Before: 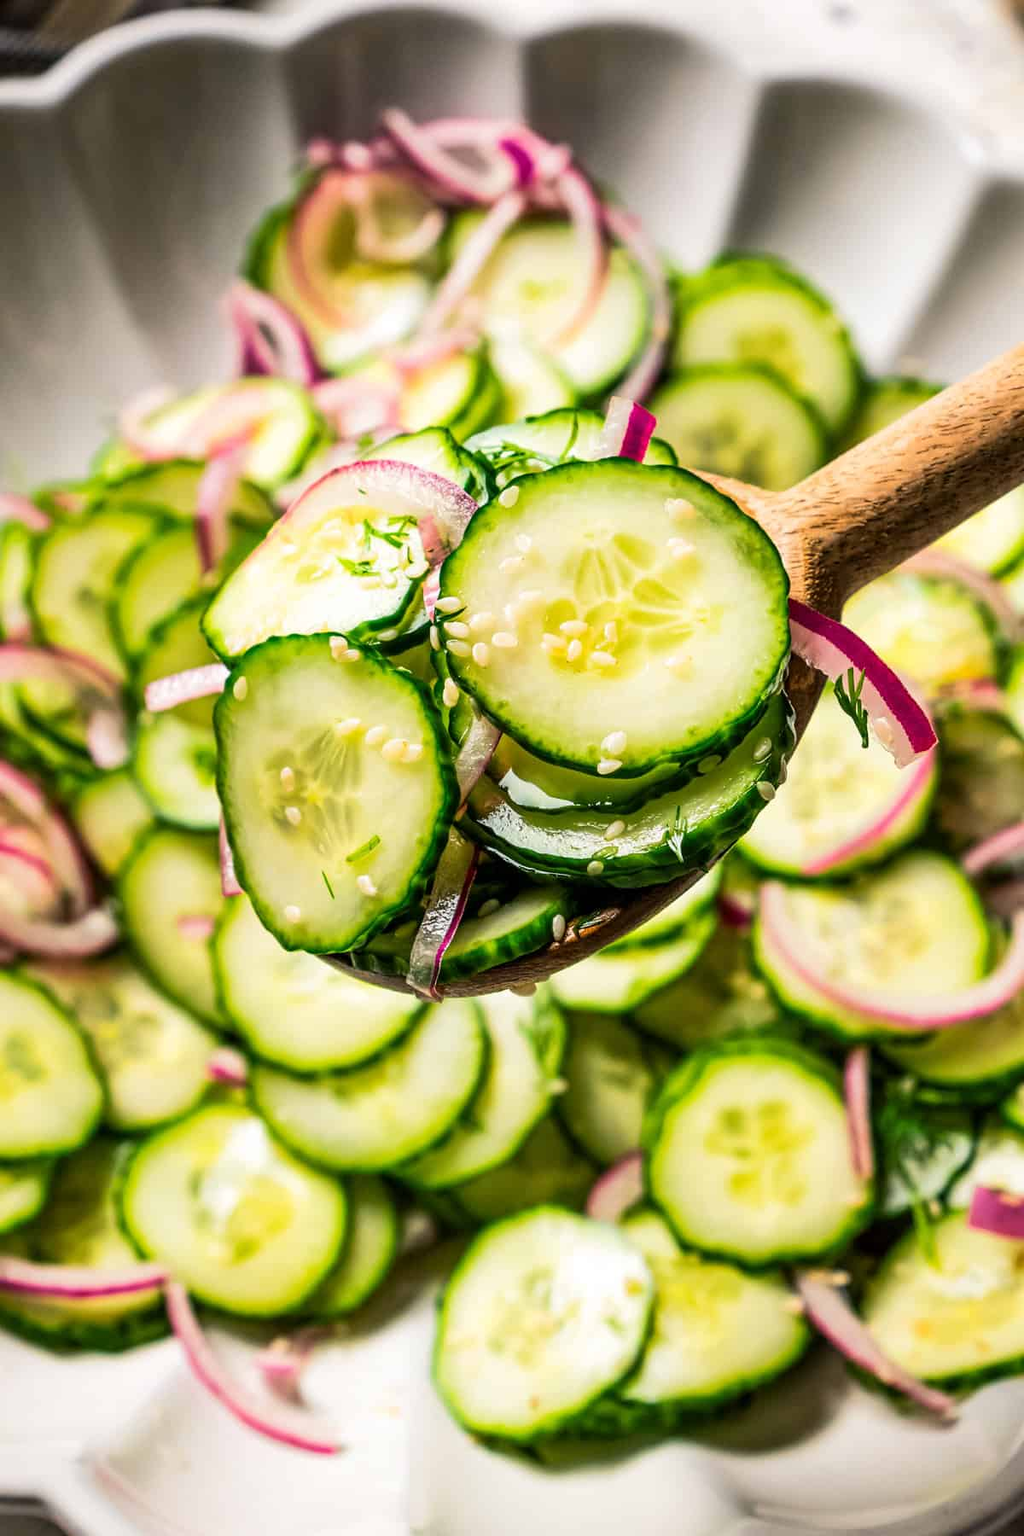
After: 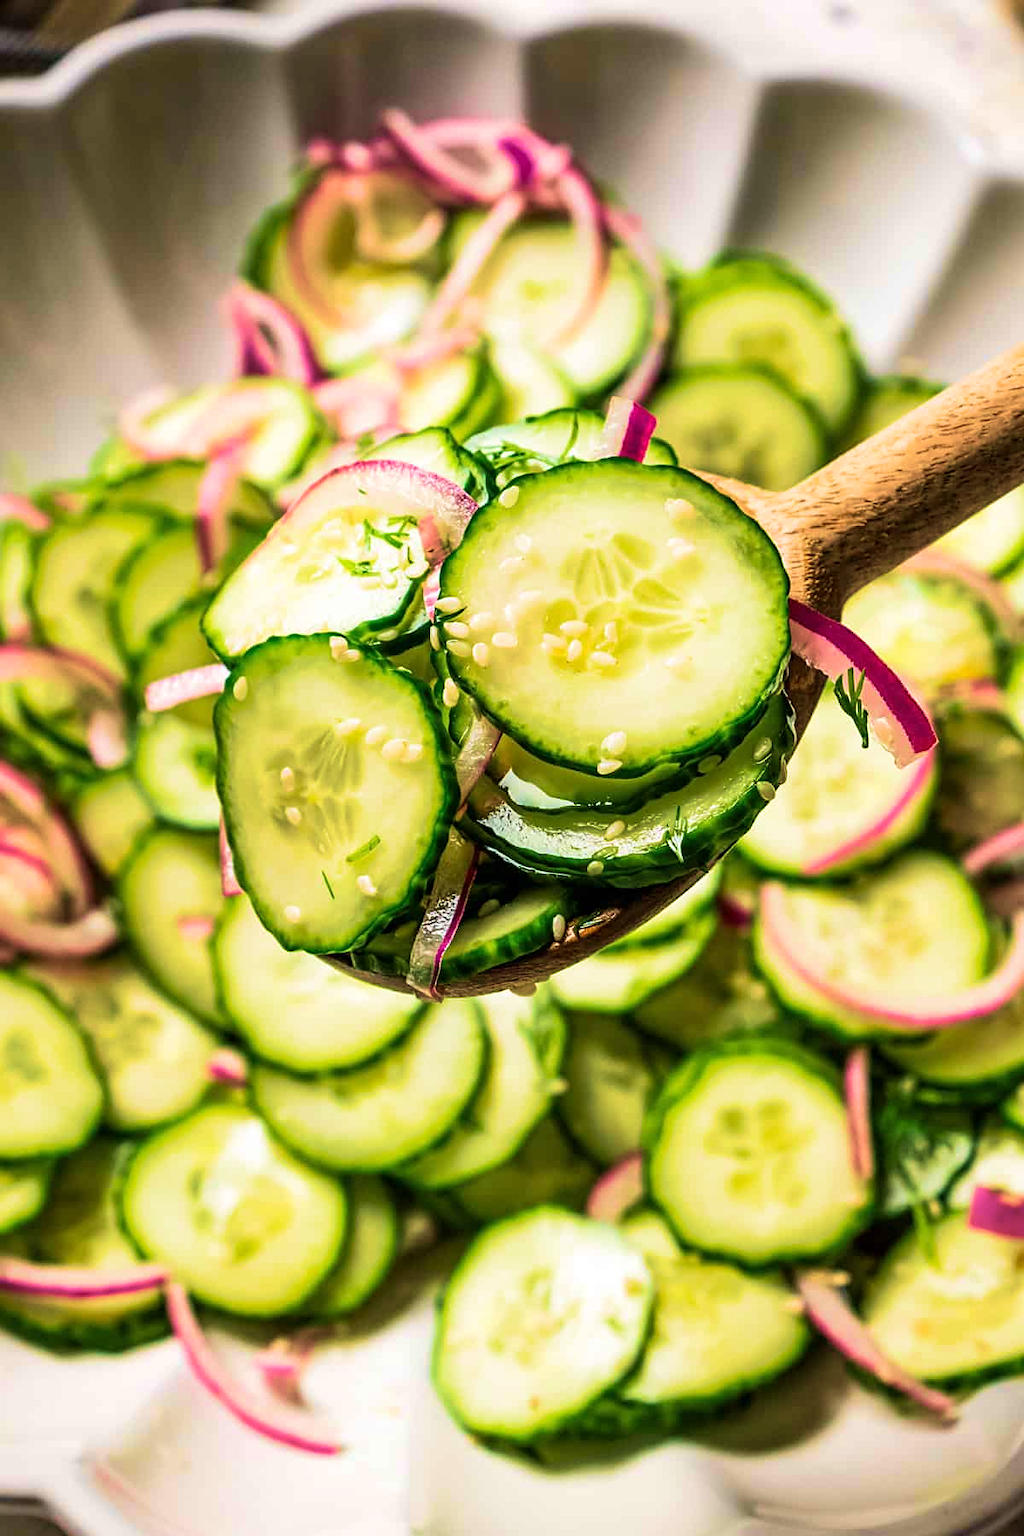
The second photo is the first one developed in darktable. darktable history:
velvia: strength 74.67%
sharpen: amount 0.202
